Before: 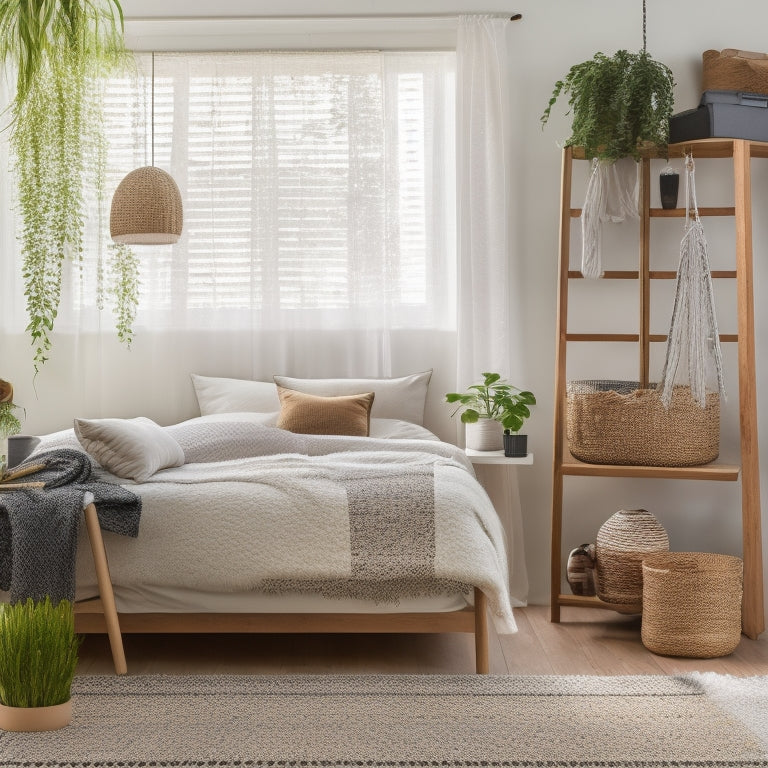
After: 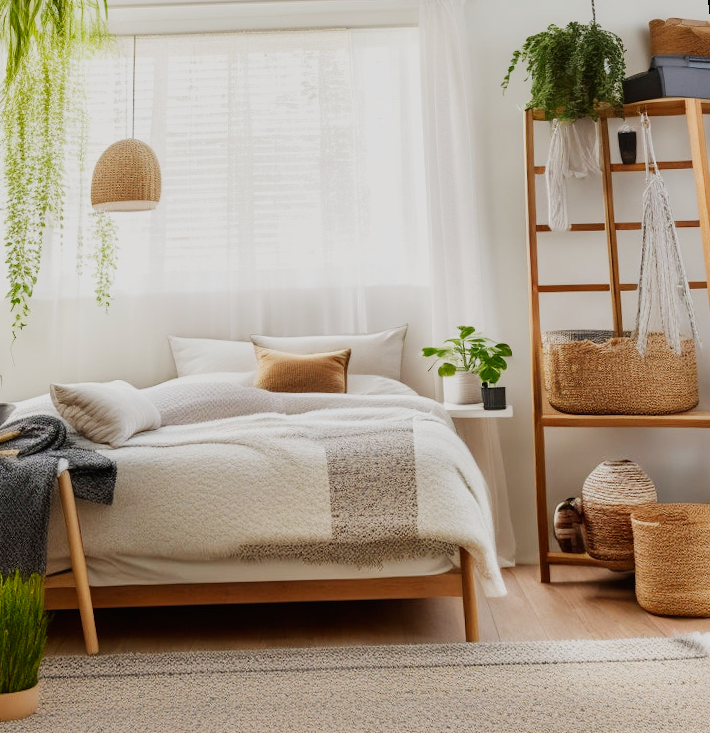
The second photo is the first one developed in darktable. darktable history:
lowpass: radius 0.1, contrast 0.85, saturation 1.1, unbound 0
sigmoid: contrast 1.8, skew -0.2, preserve hue 0%, red attenuation 0.1, red rotation 0.035, green attenuation 0.1, green rotation -0.017, blue attenuation 0.15, blue rotation -0.052, base primaries Rec2020
exposure: black level correction 0.005, exposure 0.286 EV, compensate highlight preservation false
rotate and perspective: rotation -1.68°, lens shift (vertical) -0.146, crop left 0.049, crop right 0.912, crop top 0.032, crop bottom 0.96
tone equalizer: on, module defaults
